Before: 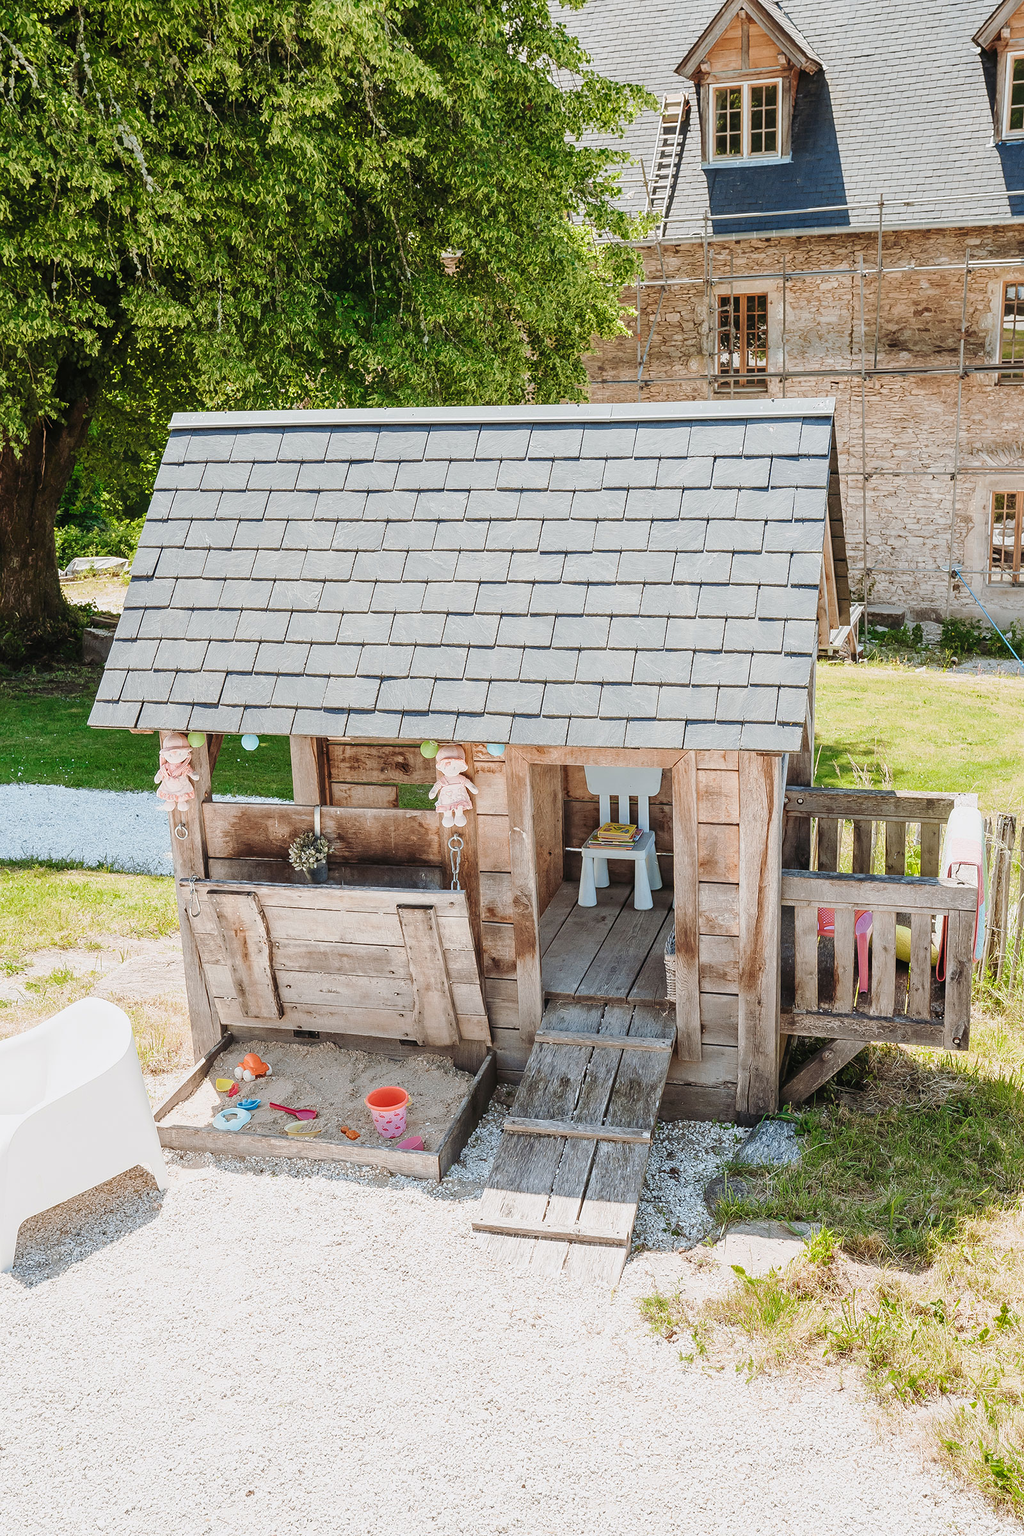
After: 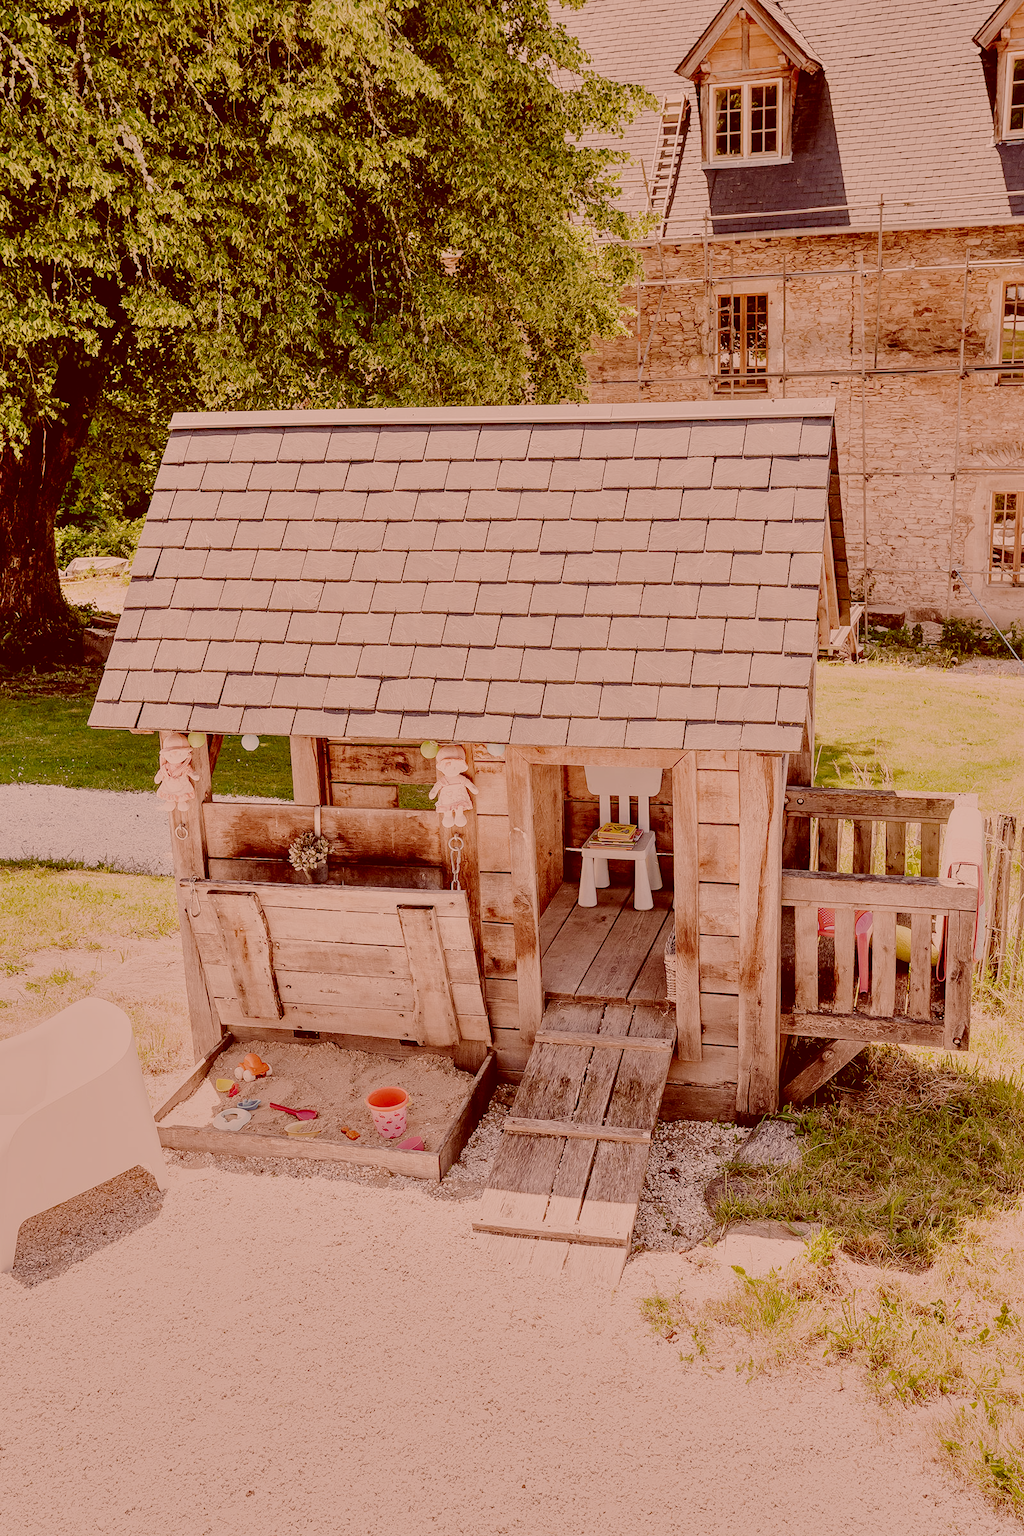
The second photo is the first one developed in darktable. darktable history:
color correction: highlights a* 9.03, highlights b* 8.71, shadows a* 40, shadows b* 40, saturation 0.8
filmic rgb: middle gray luminance 18%, black relative exposure -7.5 EV, white relative exposure 8.5 EV, threshold 6 EV, target black luminance 0%, hardness 2.23, latitude 18.37%, contrast 0.878, highlights saturation mix 5%, shadows ↔ highlights balance 10.15%, add noise in highlights 0, preserve chrominance no, color science v3 (2019), use custom middle-gray values true, iterations of high-quality reconstruction 0, contrast in highlights soft, enable highlight reconstruction true
shadows and highlights: radius 133.83, soften with gaussian
